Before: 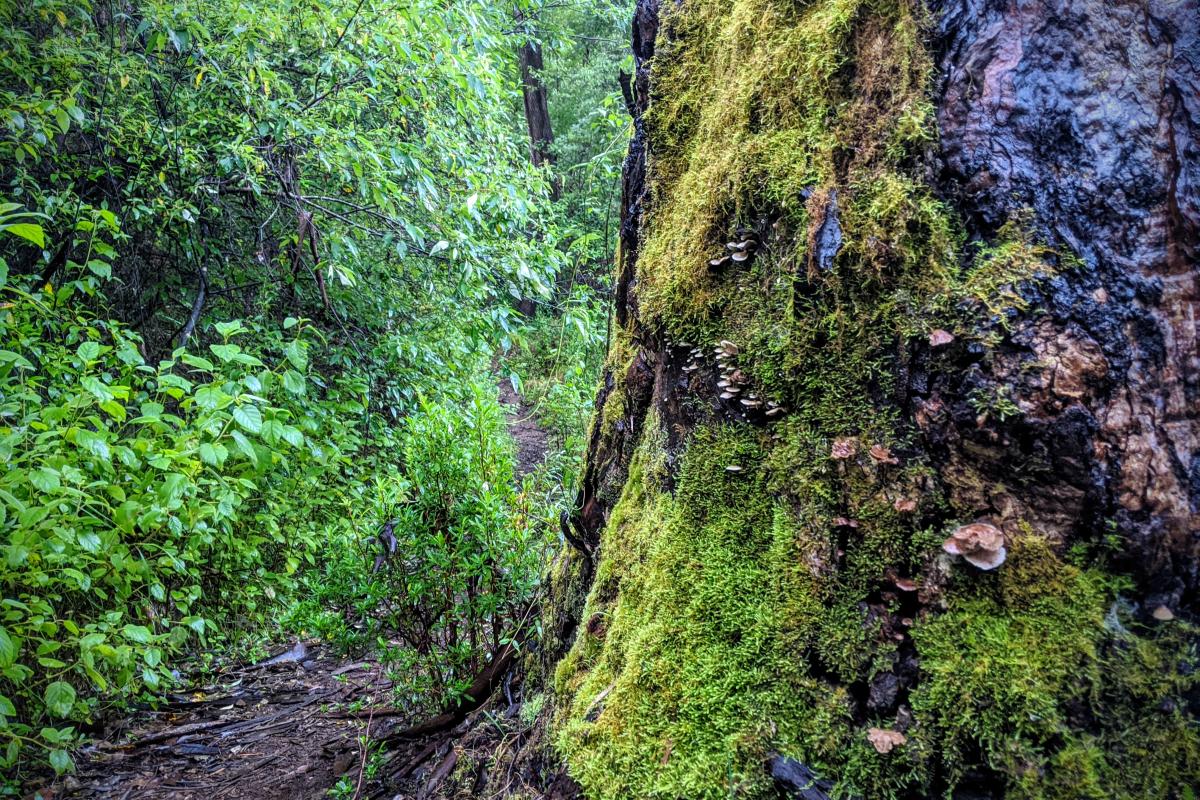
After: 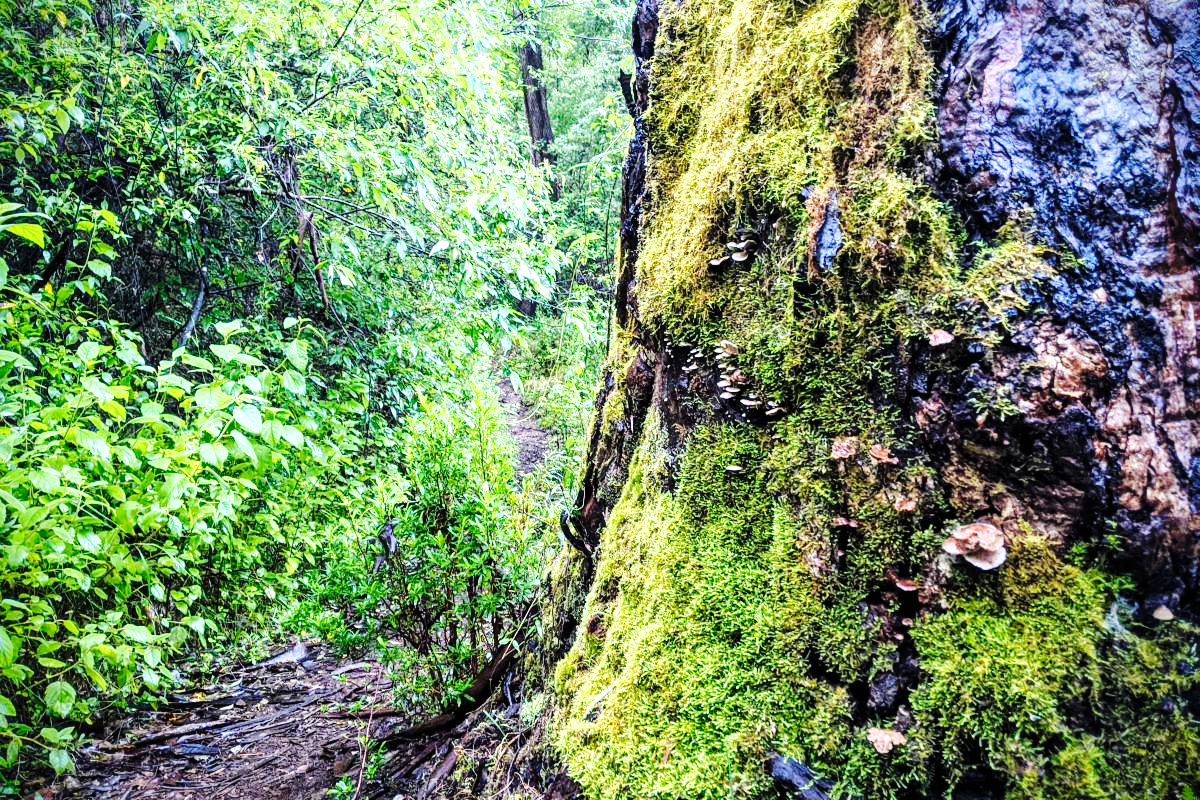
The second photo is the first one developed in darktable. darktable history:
exposure: black level correction 0, exposure 0.689 EV, compensate highlight preservation false
base curve: curves: ch0 [(0, 0) (0.036, 0.025) (0.121, 0.166) (0.206, 0.329) (0.605, 0.79) (1, 1)], preserve colors none
